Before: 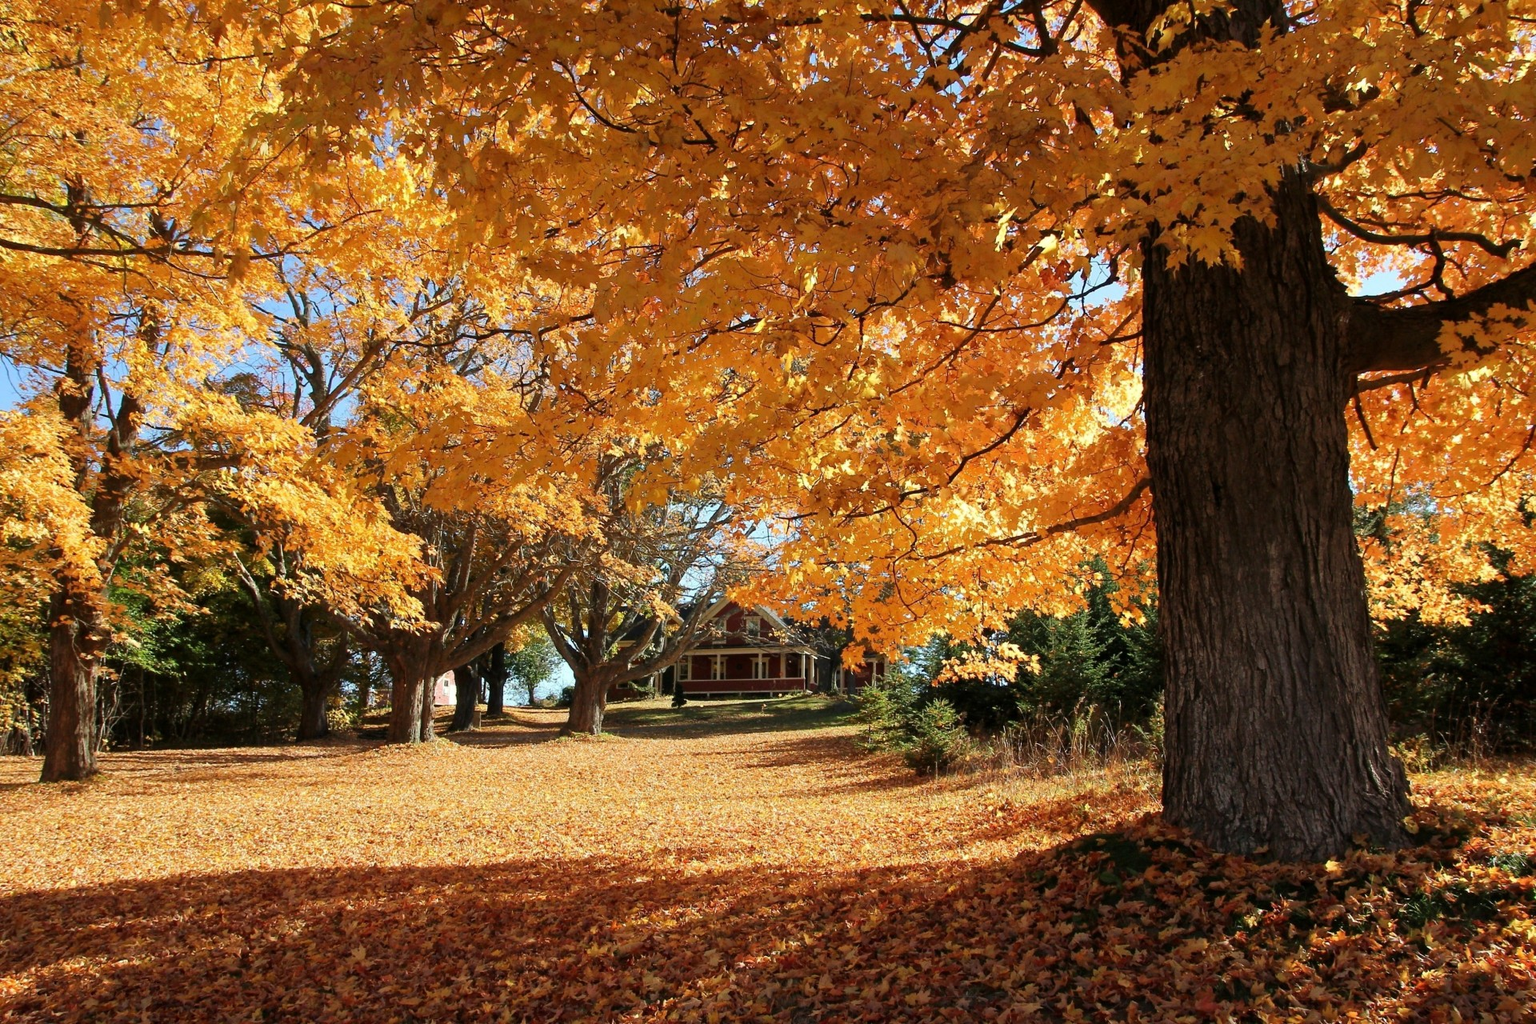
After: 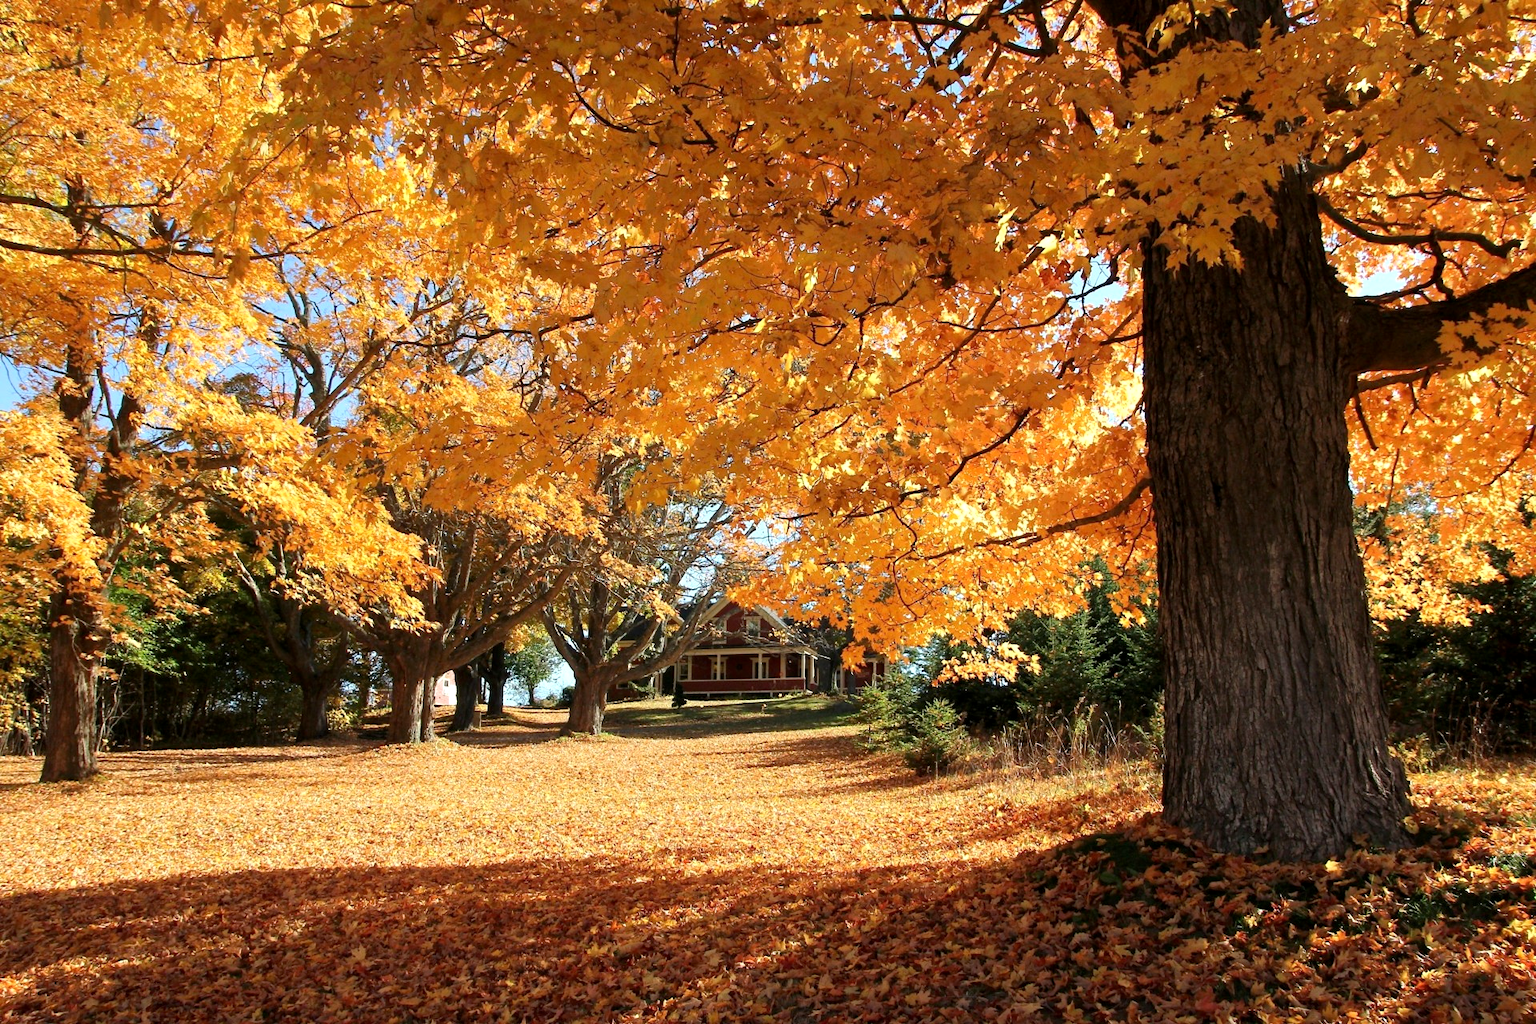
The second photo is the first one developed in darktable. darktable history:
exposure: black level correction 0.001, exposure 0.3 EV, compensate exposure bias true, compensate highlight preservation false
